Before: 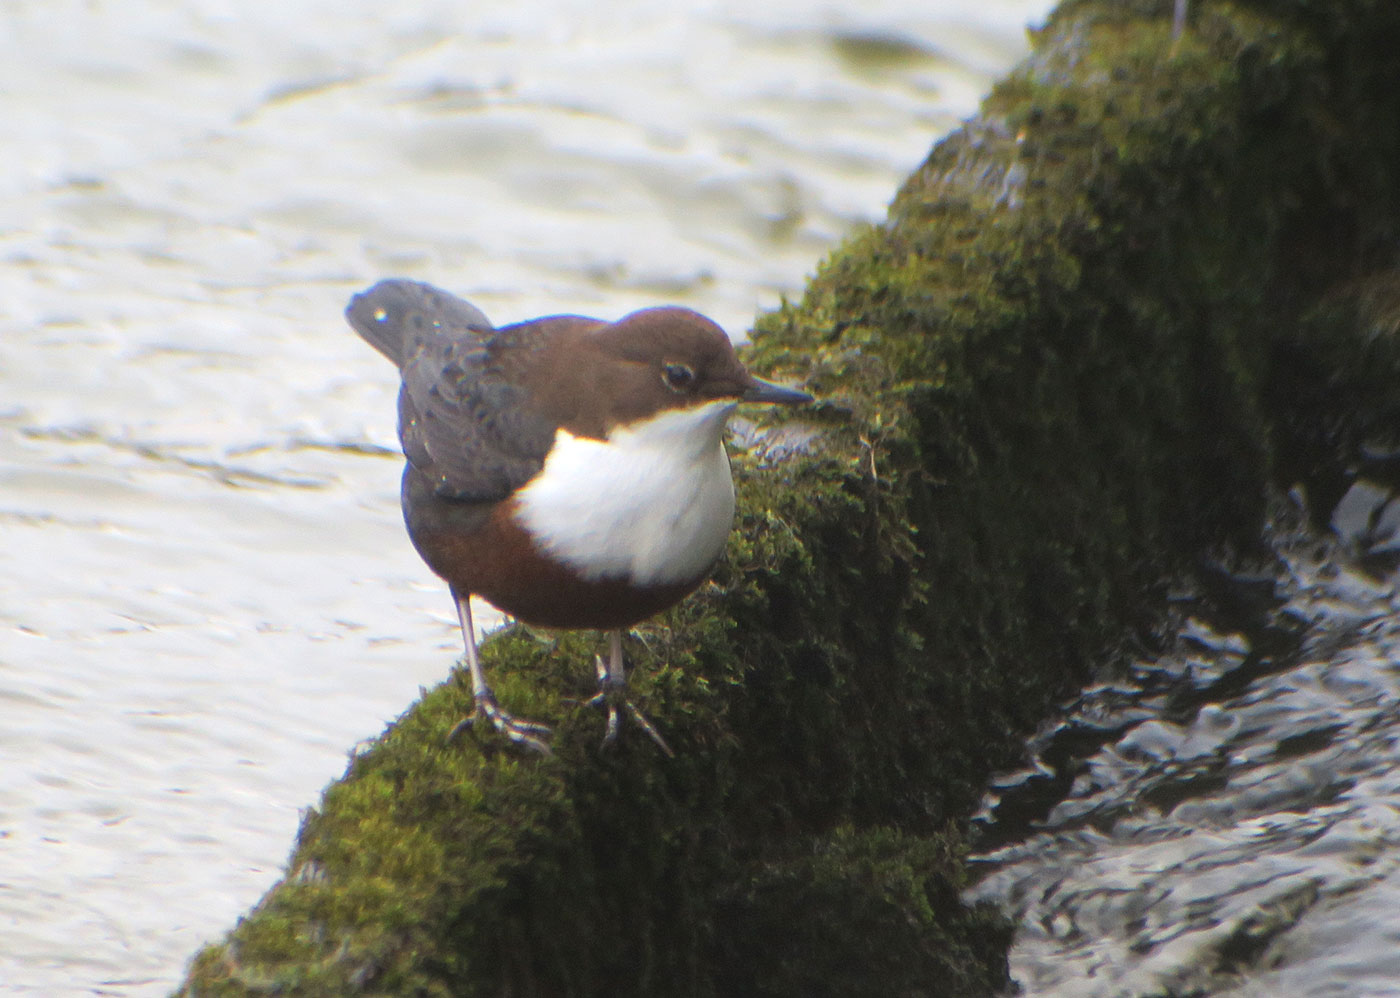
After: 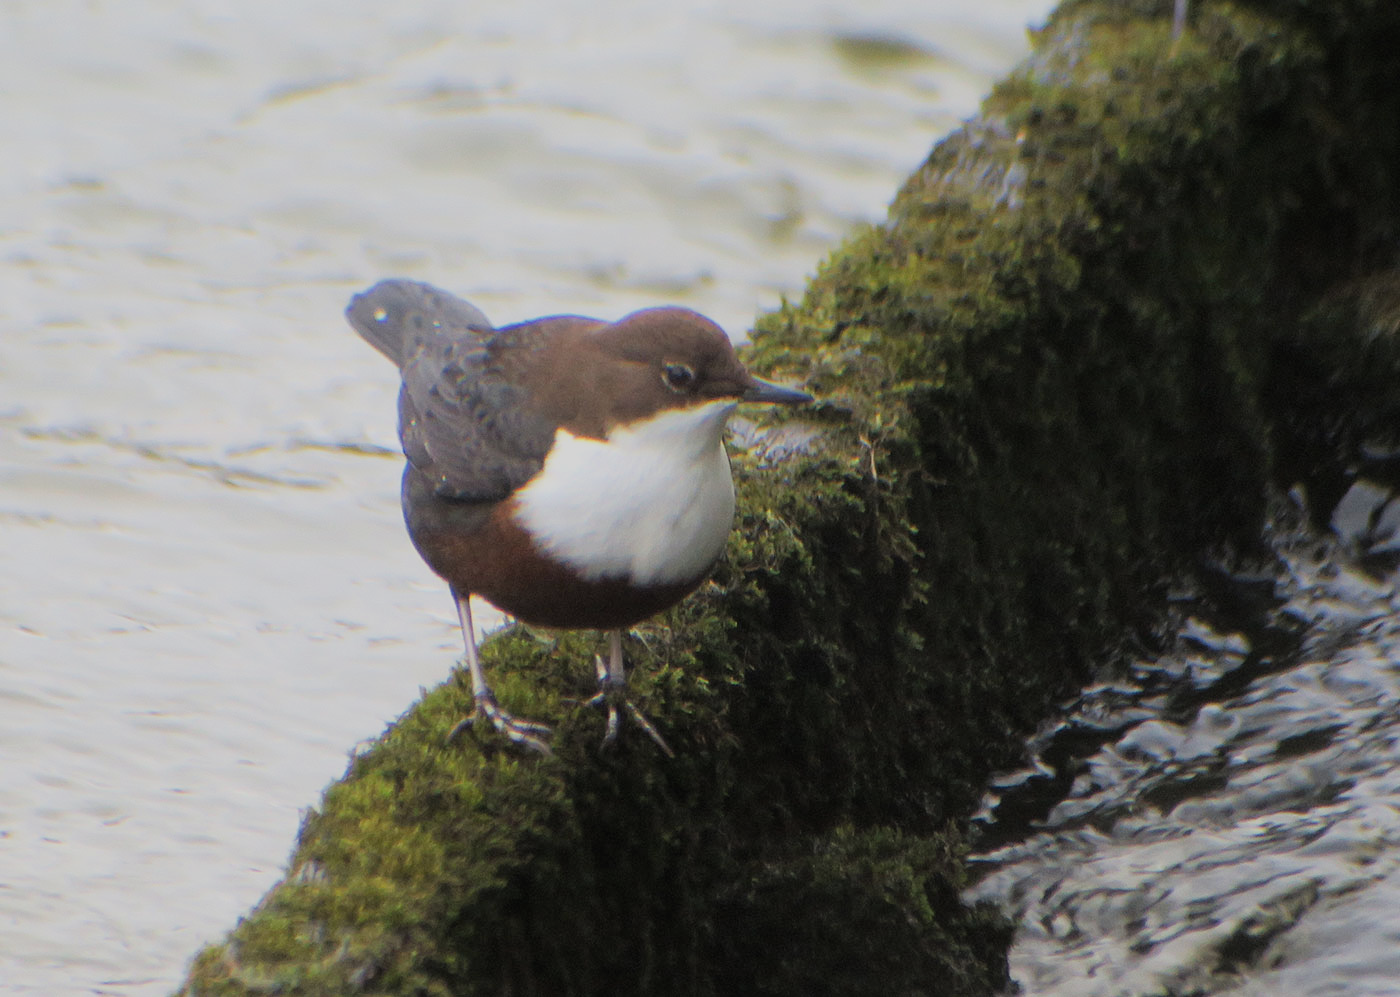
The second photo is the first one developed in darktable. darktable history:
crop: bottom 0.062%
filmic rgb: black relative exposure -7.65 EV, white relative exposure 4.56 EV, threshold 5.97 EV, hardness 3.61, enable highlight reconstruction true
